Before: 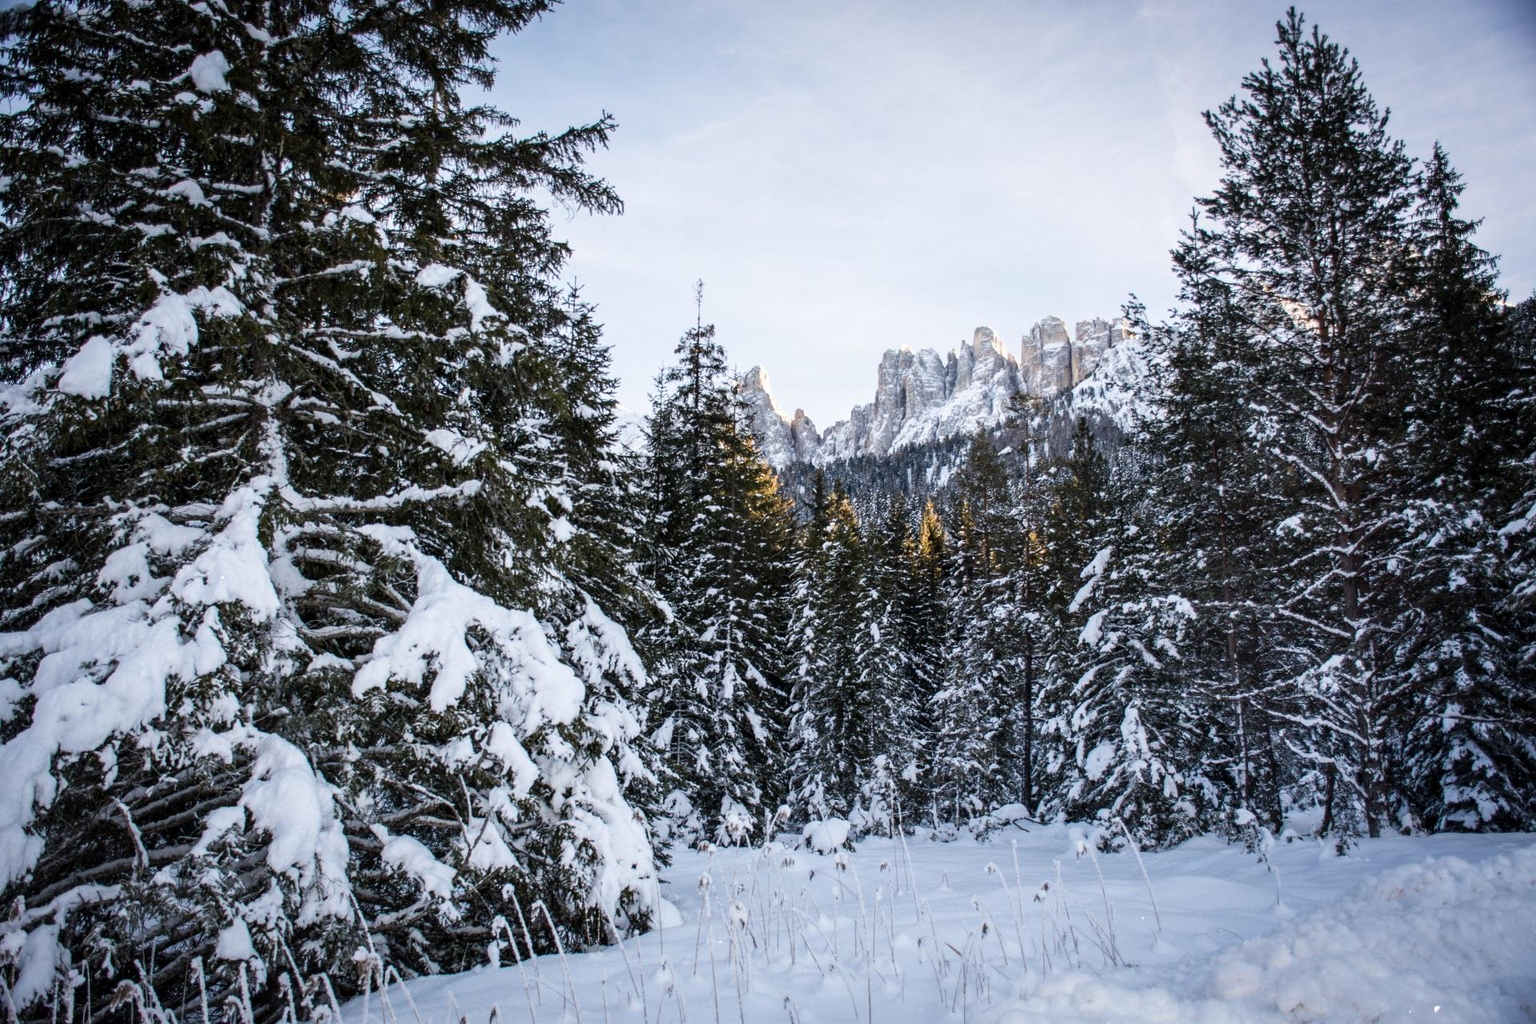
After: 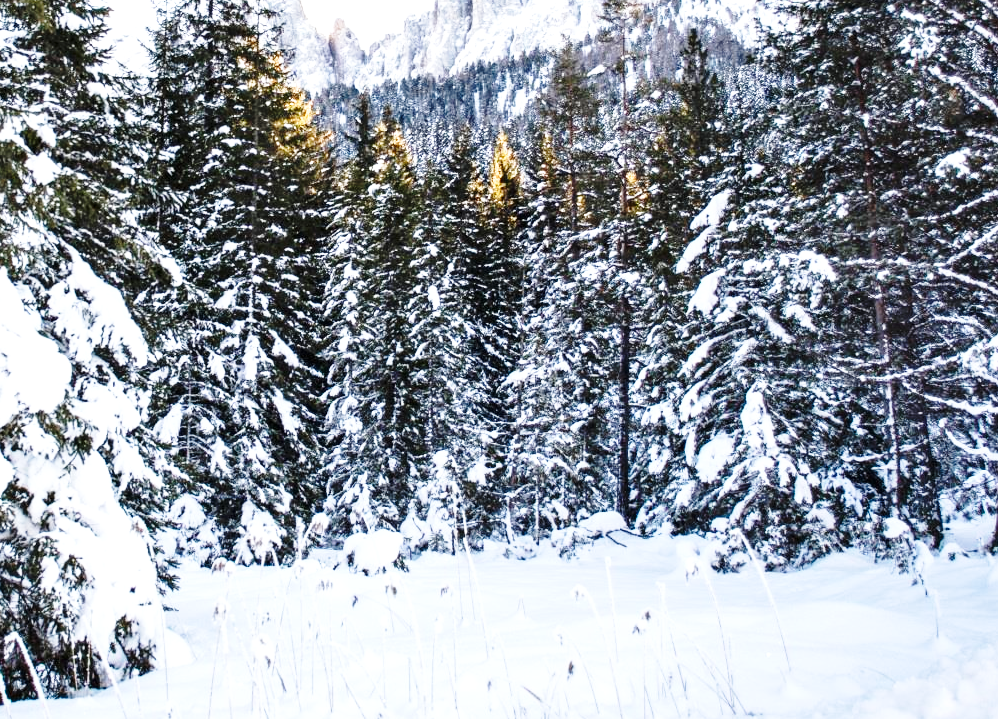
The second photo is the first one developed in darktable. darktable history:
exposure: black level correction 0, exposure 0.697 EV, compensate highlight preservation false
crop: left 34.416%, top 38.557%, right 13.564%, bottom 5.207%
base curve: curves: ch0 [(0, 0) (0.028, 0.03) (0.121, 0.232) (0.46, 0.748) (0.859, 0.968) (1, 1)], preserve colors none
